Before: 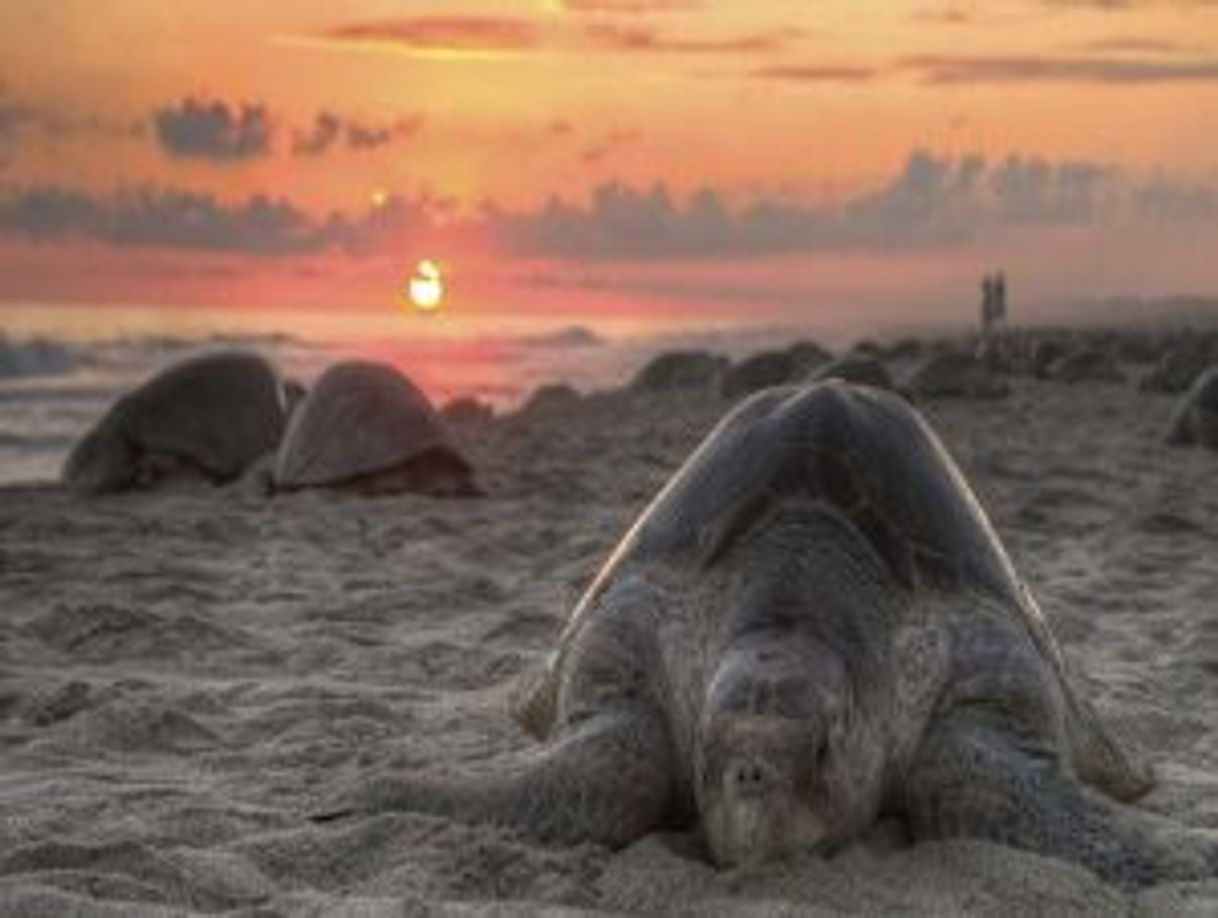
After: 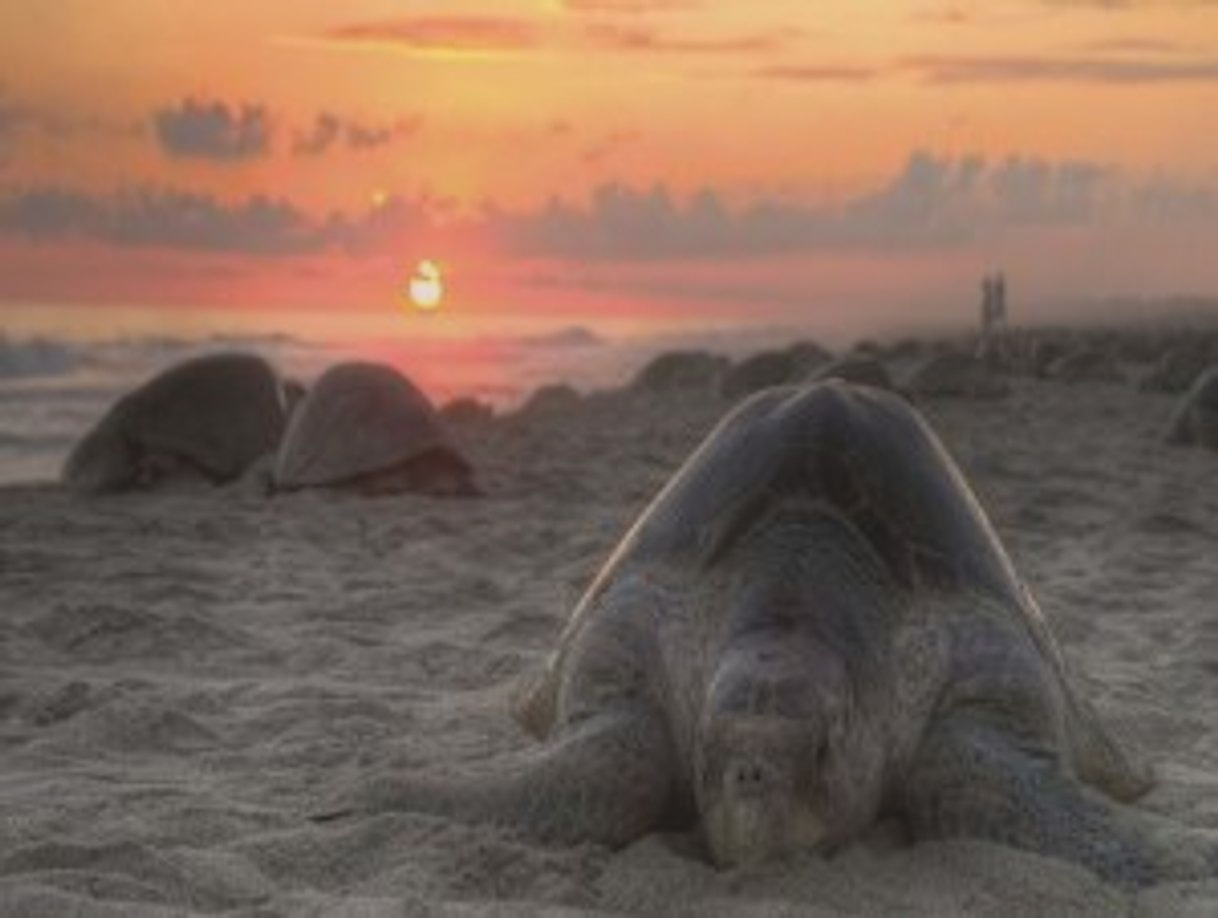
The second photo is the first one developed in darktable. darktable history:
contrast equalizer: y [[0.6 ×6], [0.55 ×6], [0 ×6], [0 ×6], [0 ×6]], mix -0.996
